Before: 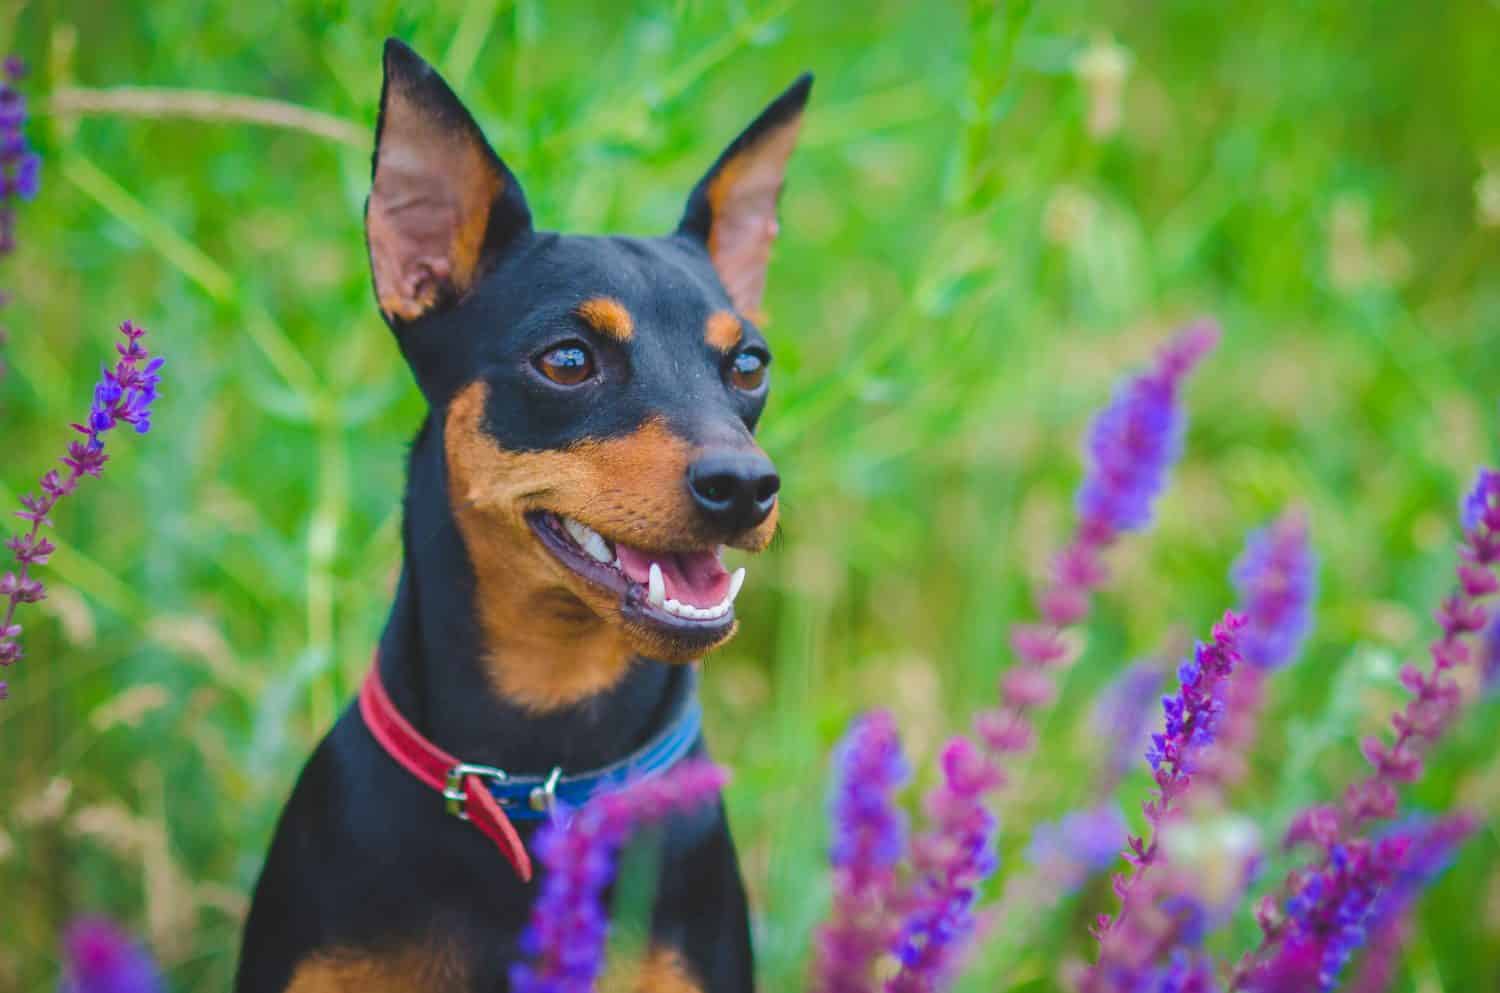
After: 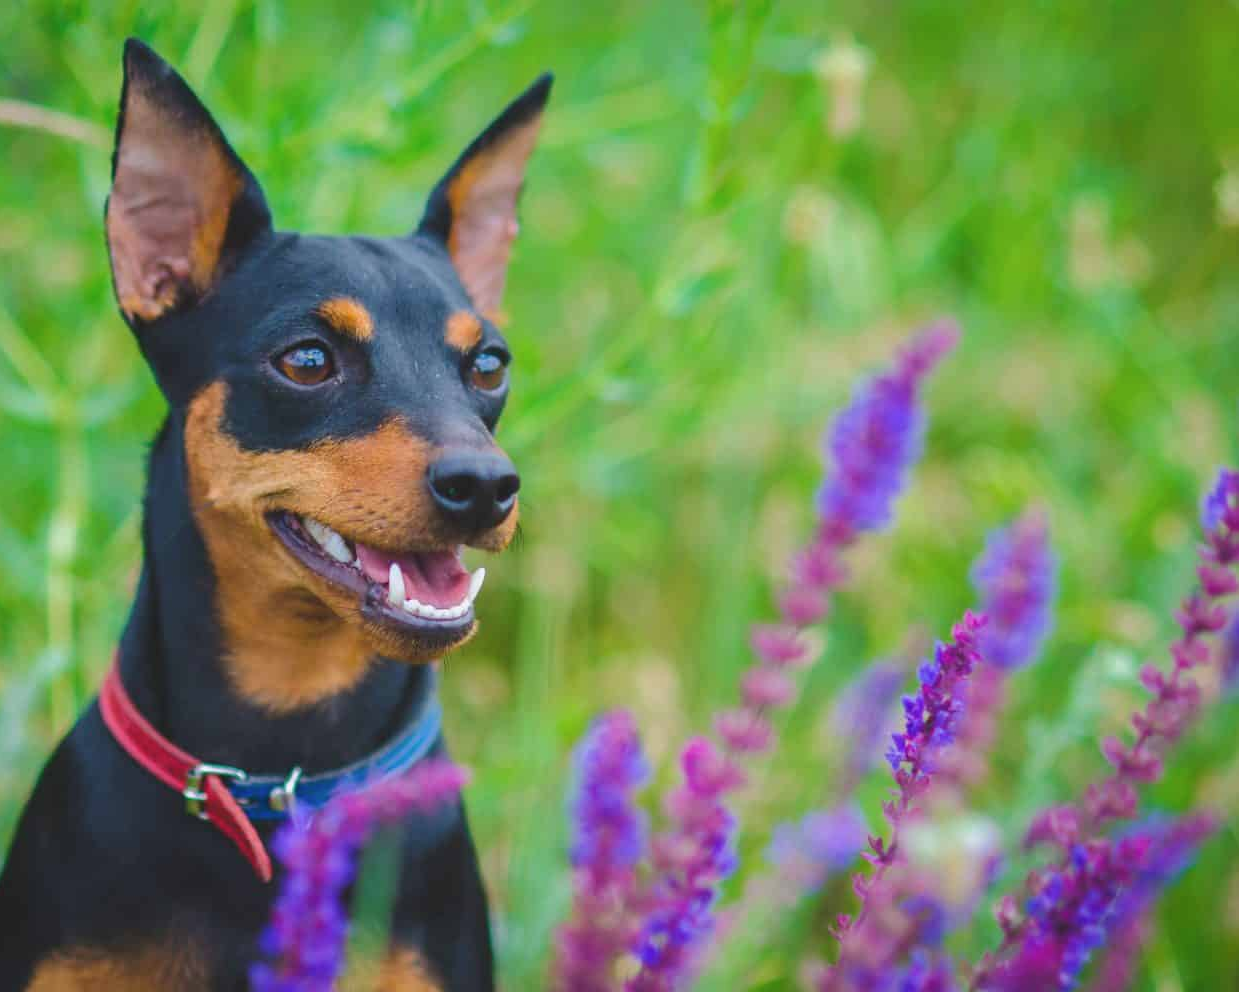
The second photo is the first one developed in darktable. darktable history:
color correction: highlights b* -0.05
contrast brightness saturation: saturation -0.05
crop: left 17.369%, bottom 0.017%
